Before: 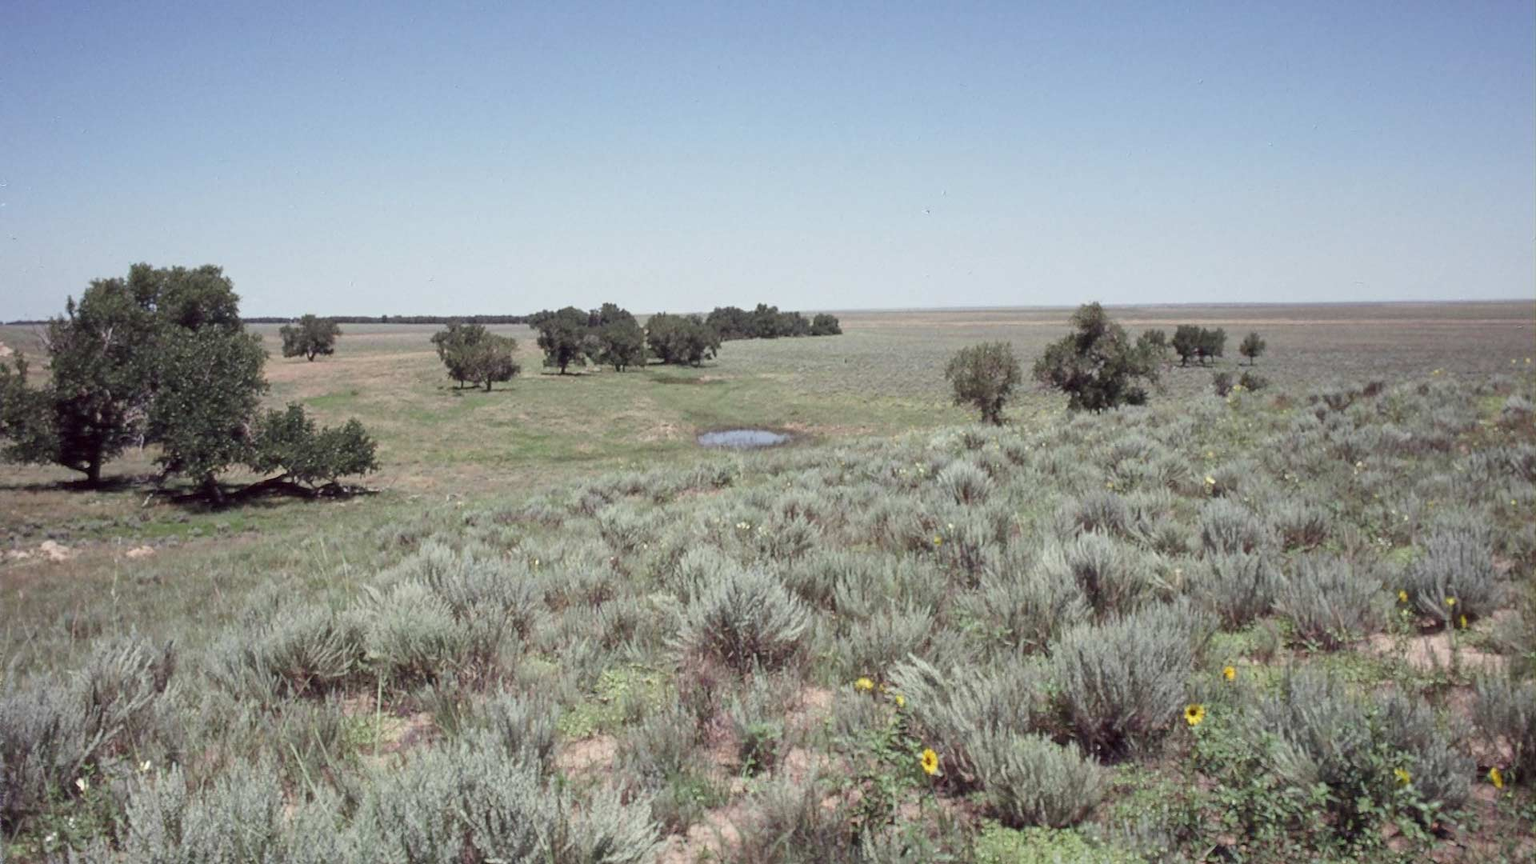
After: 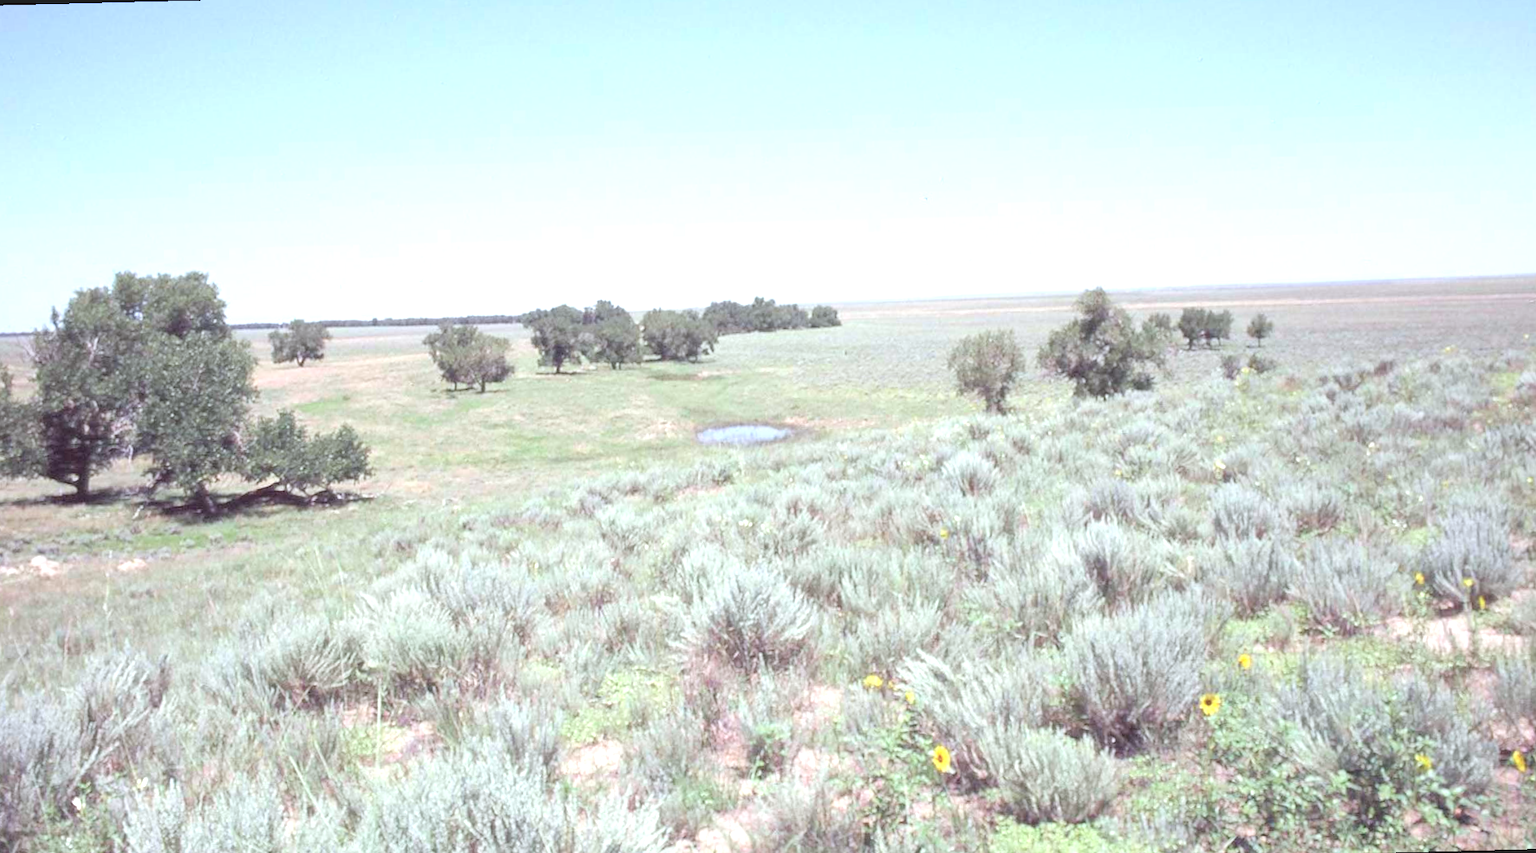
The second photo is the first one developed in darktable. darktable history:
exposure: black level correction -0.002, exposure 1.115 EV, compensate highlight preservation false
color calibration: x 0.355, y 0.367, temperature 4700.38 K
rotate and perspective: rotation -1.42°, crop left 0.016, crop right 0.984, crop top 0.035, crop bottom 0.965
contrast brightness saturation: brightness 0.28
white balance: red 0.988, blue 1.017
